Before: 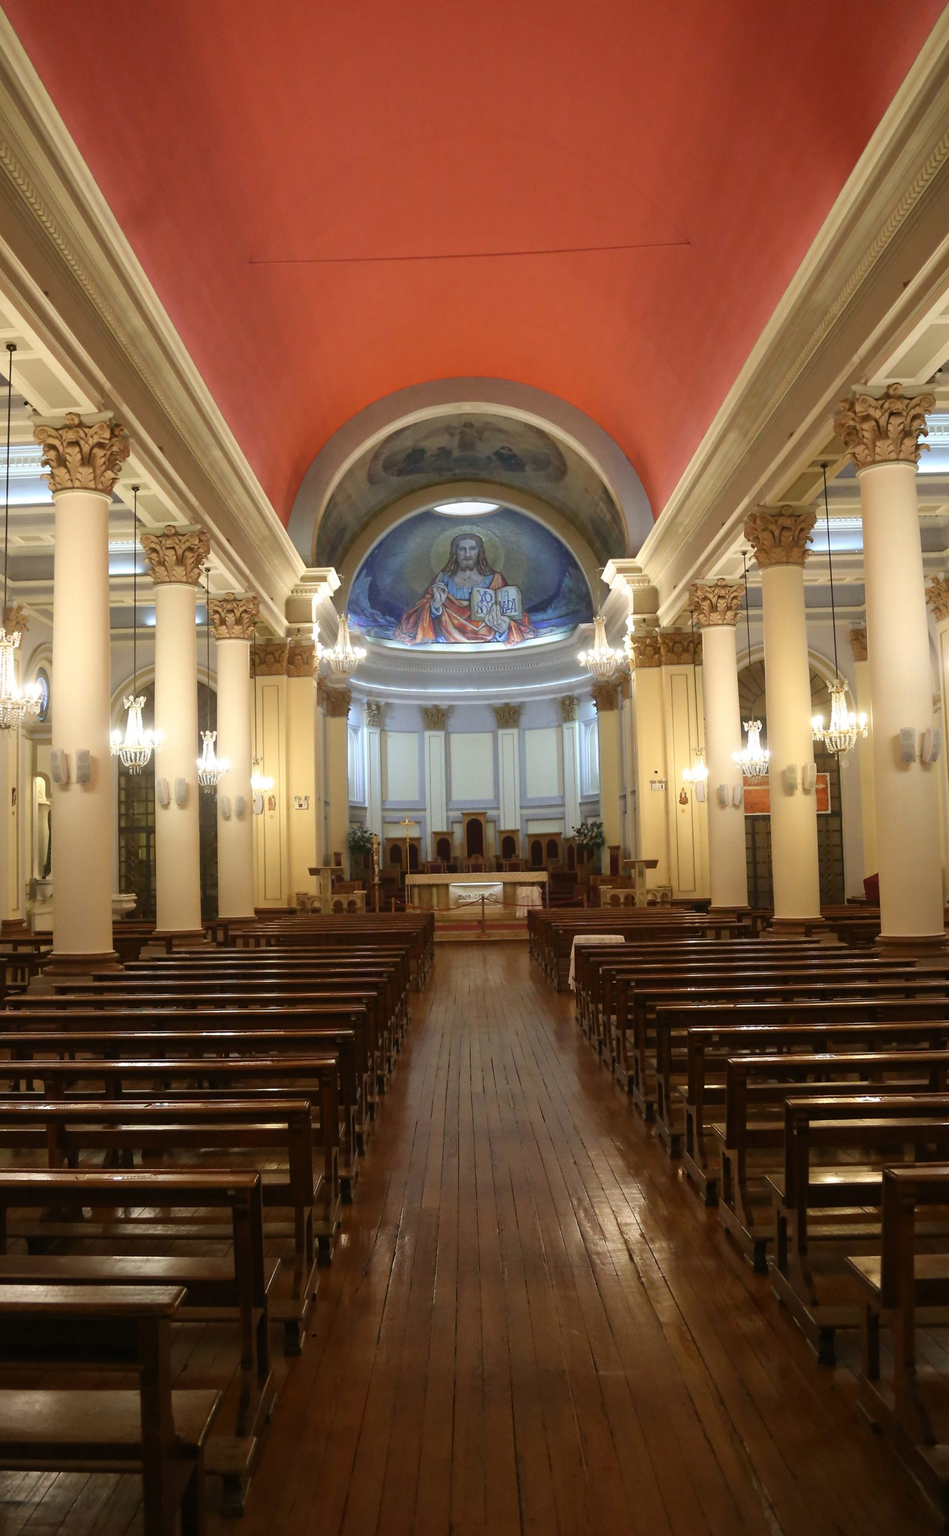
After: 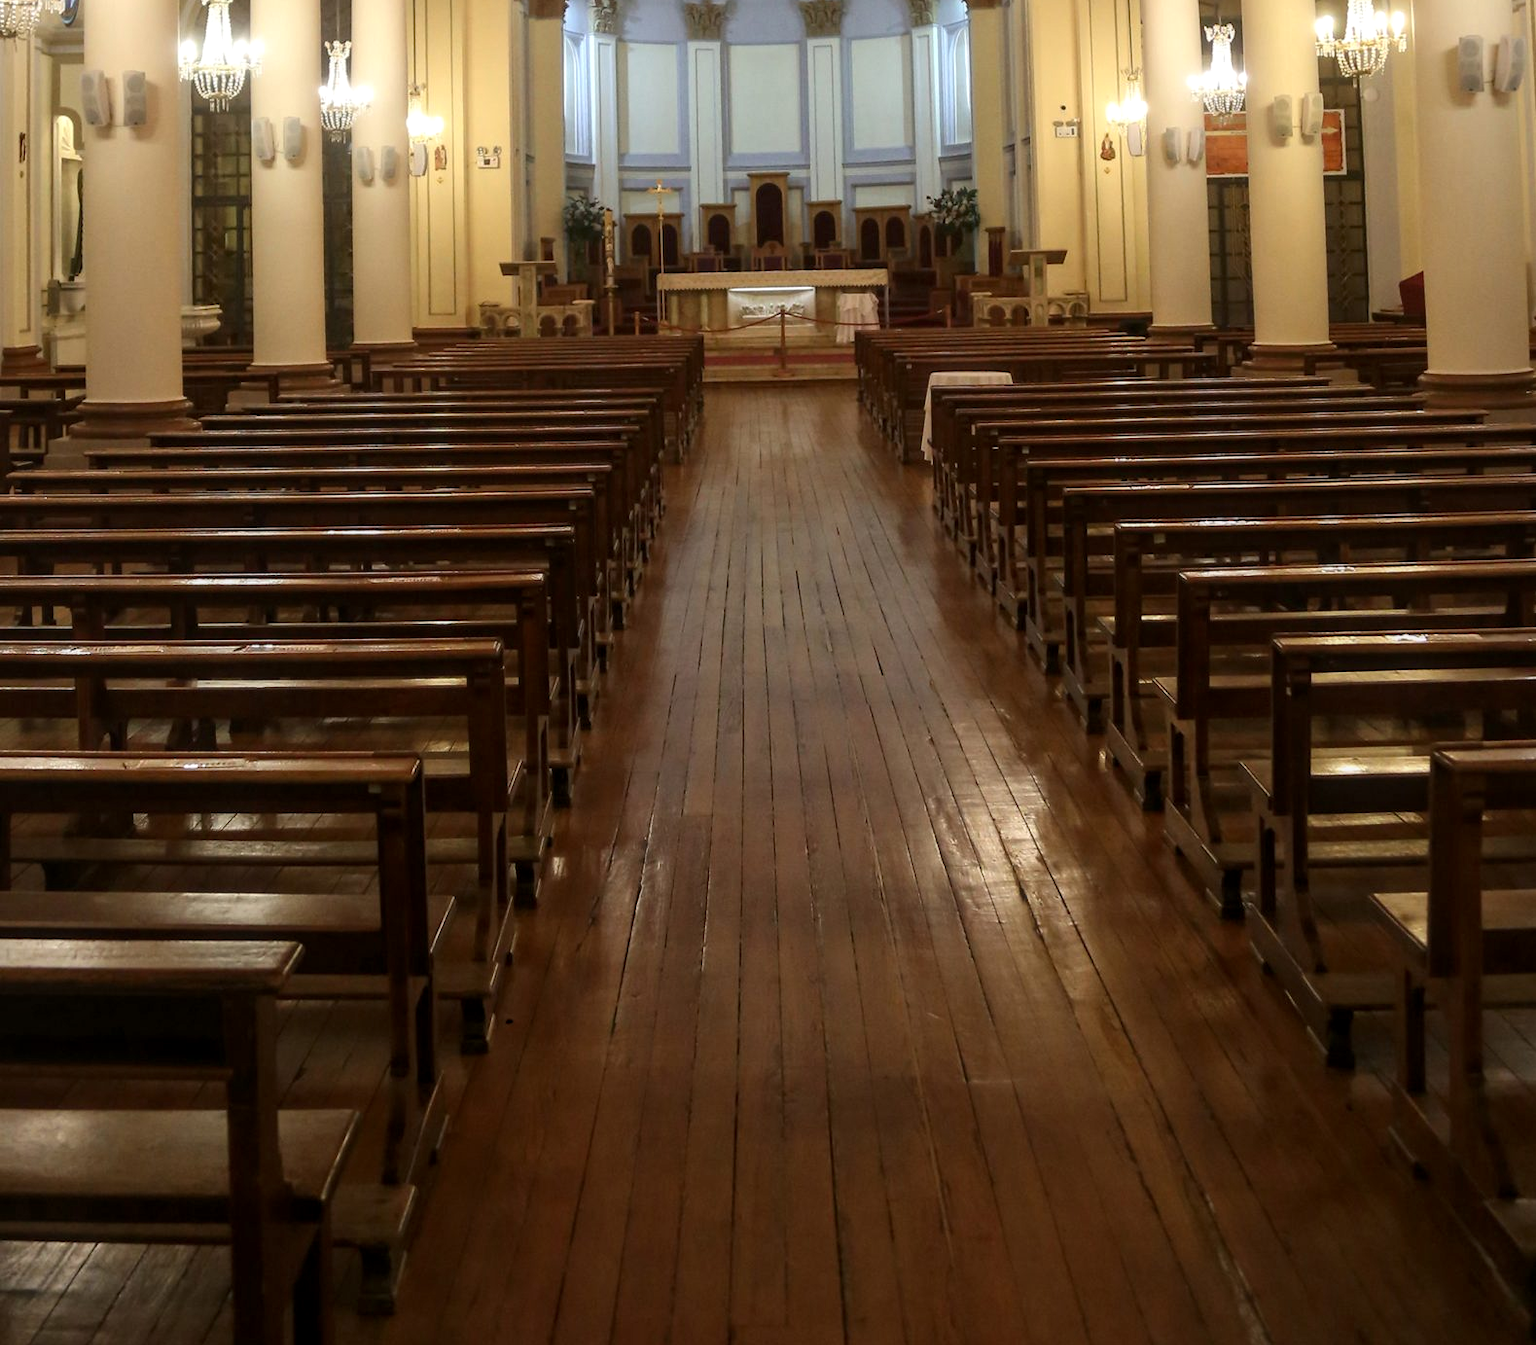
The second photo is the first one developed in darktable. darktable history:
local contrast: on, module defaults
crop and rotate: top 45.94%, right 0.068%
